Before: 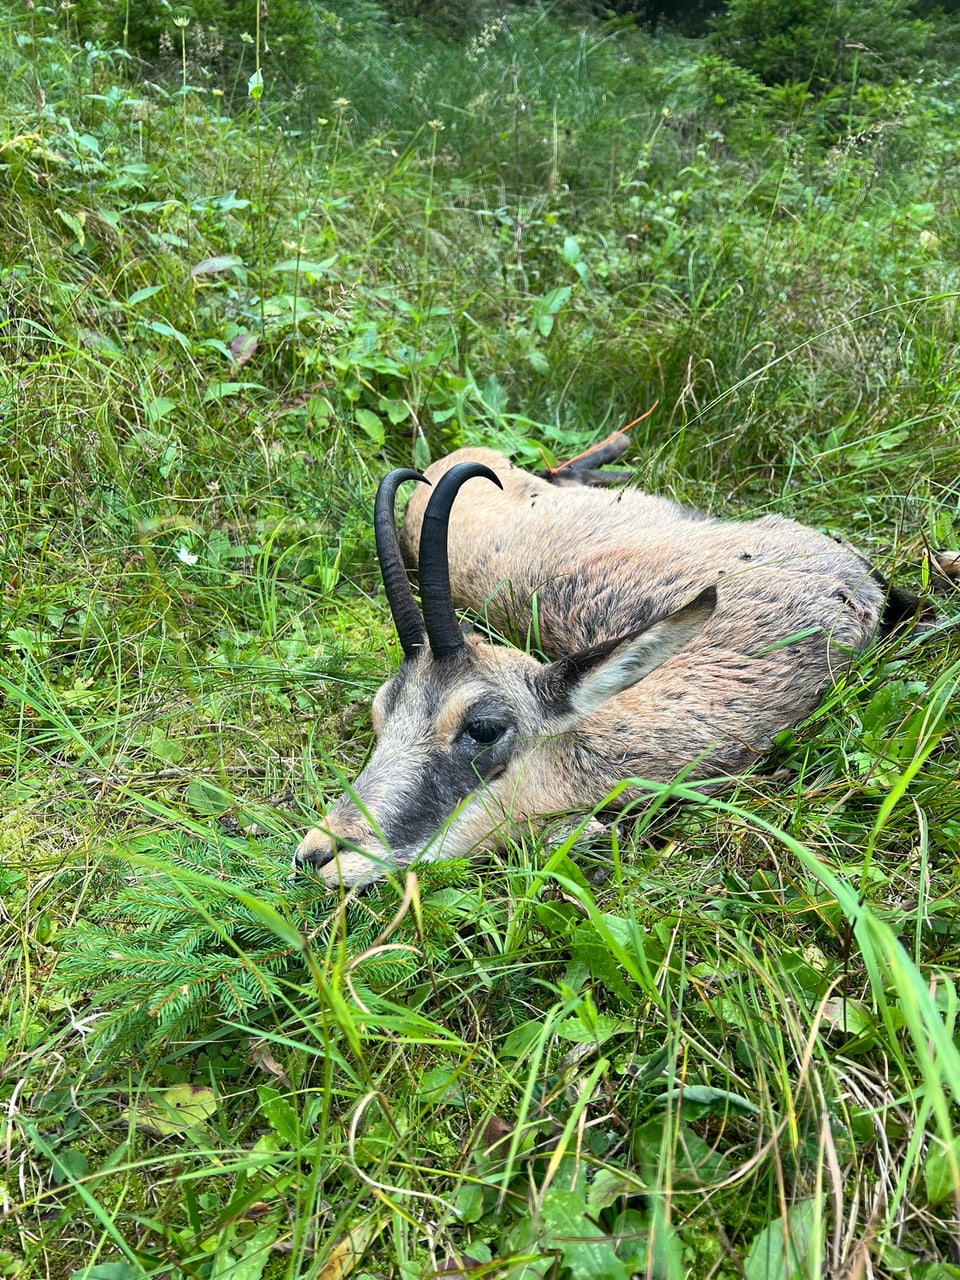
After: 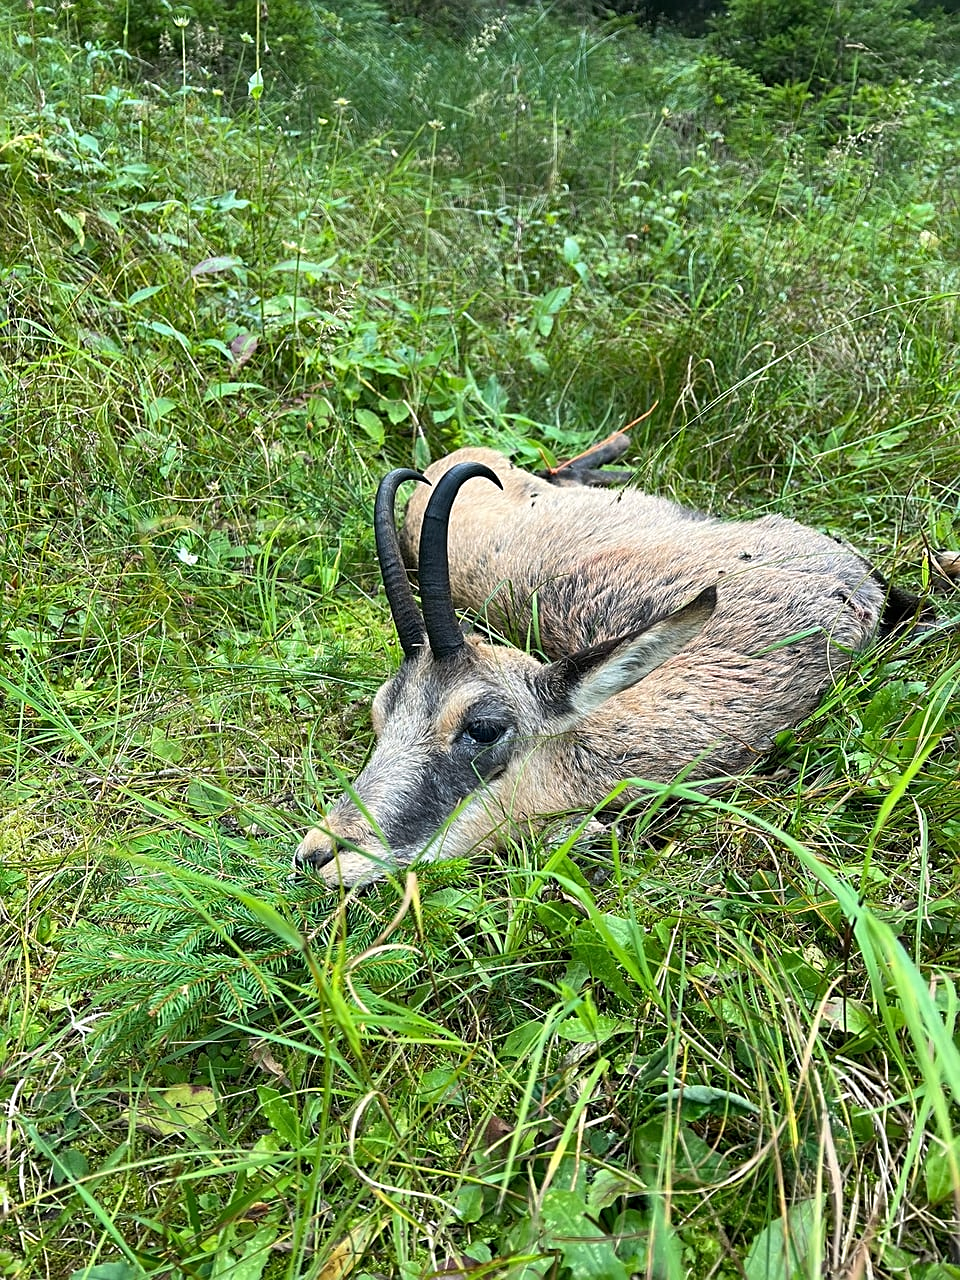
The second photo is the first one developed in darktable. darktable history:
sharpen: on, module defaults
shadows and highlights: shadows 39.56, highlights -52.32, low approximation 0.01, soften with gaussian
